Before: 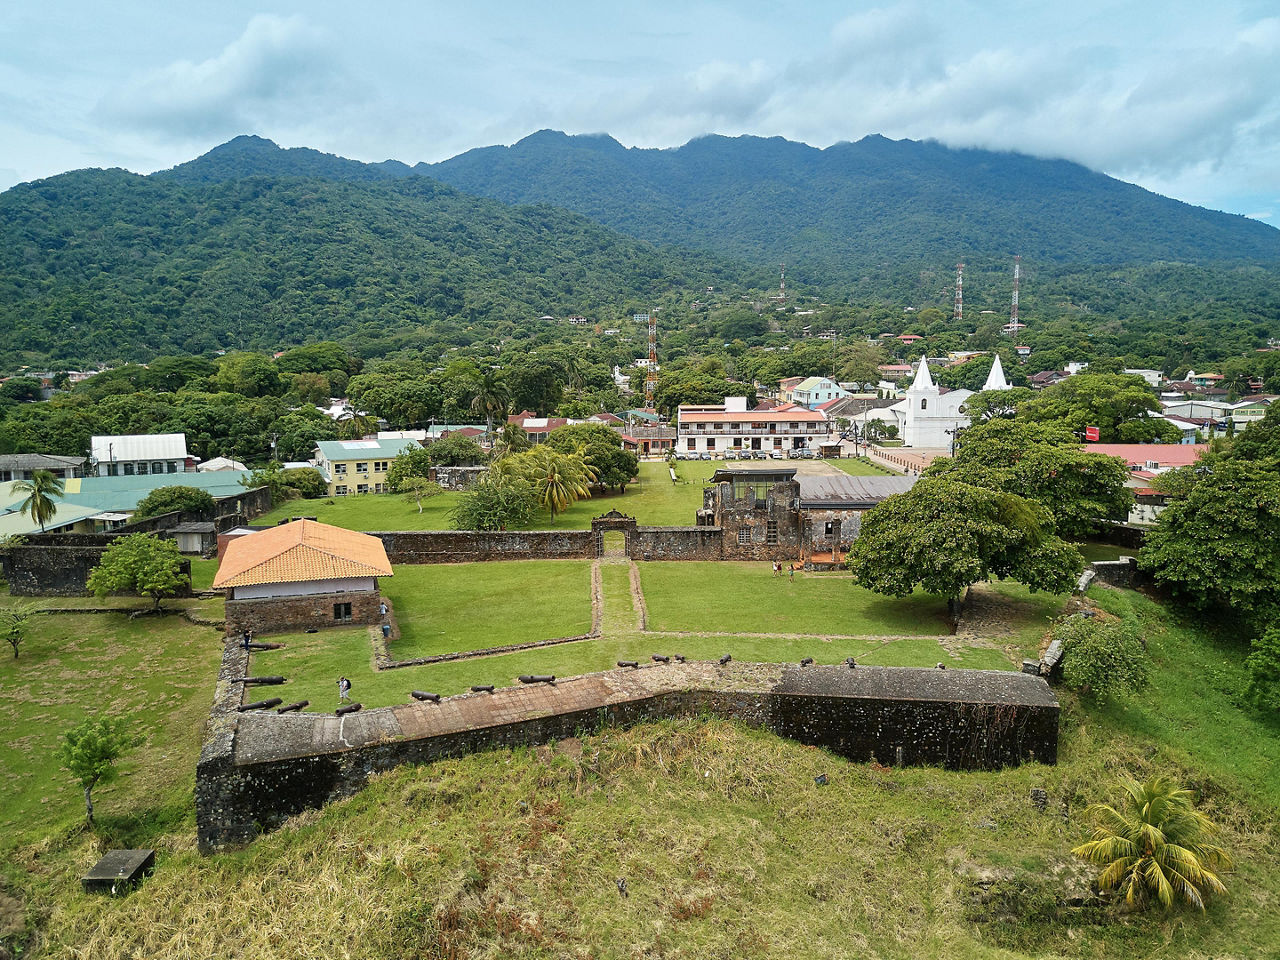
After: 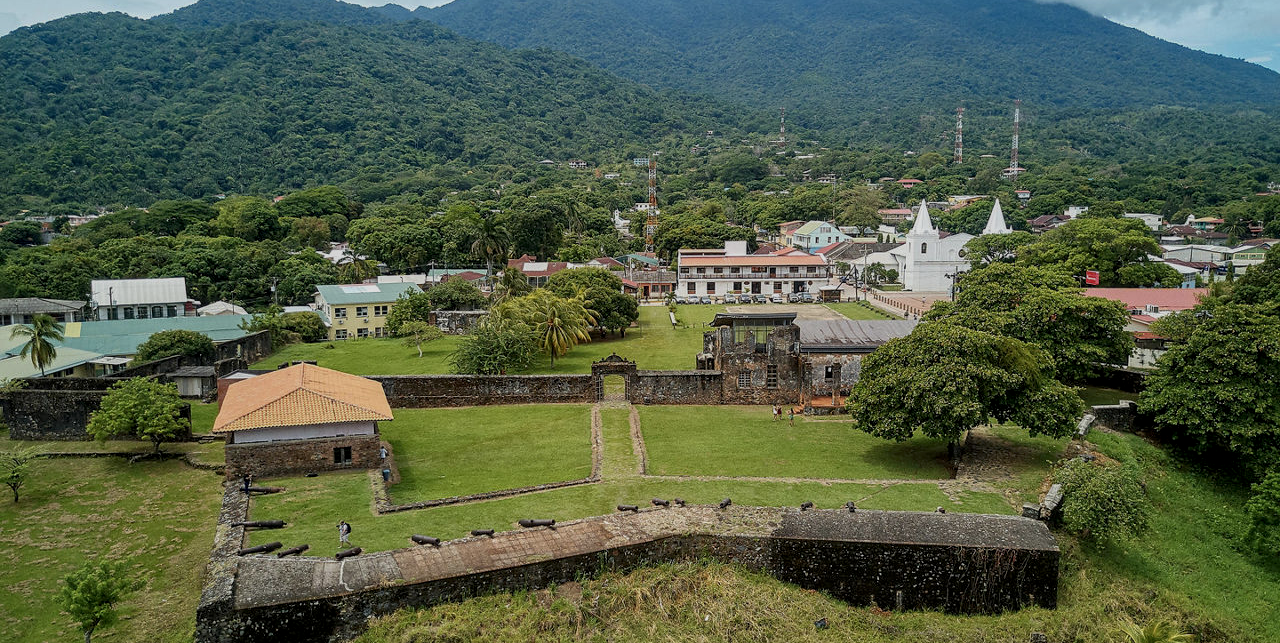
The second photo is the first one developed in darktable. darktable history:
crop: top 16.254%, bottom 16.745%
local contrast: on, module defaults
exposure: exposure -0.576 EV, compensate highlight preservation false
